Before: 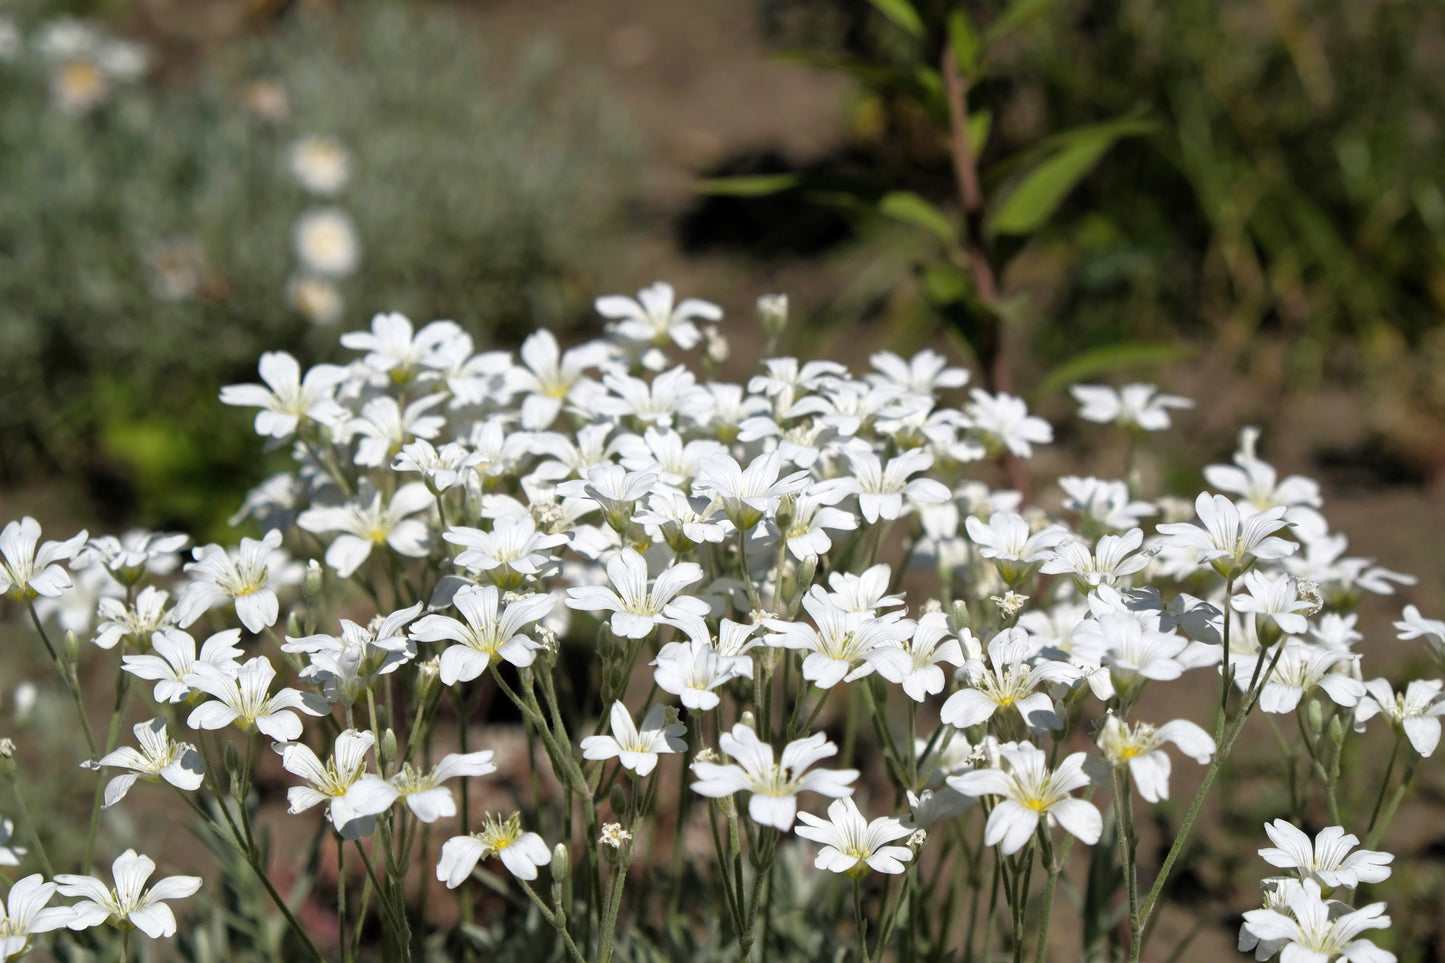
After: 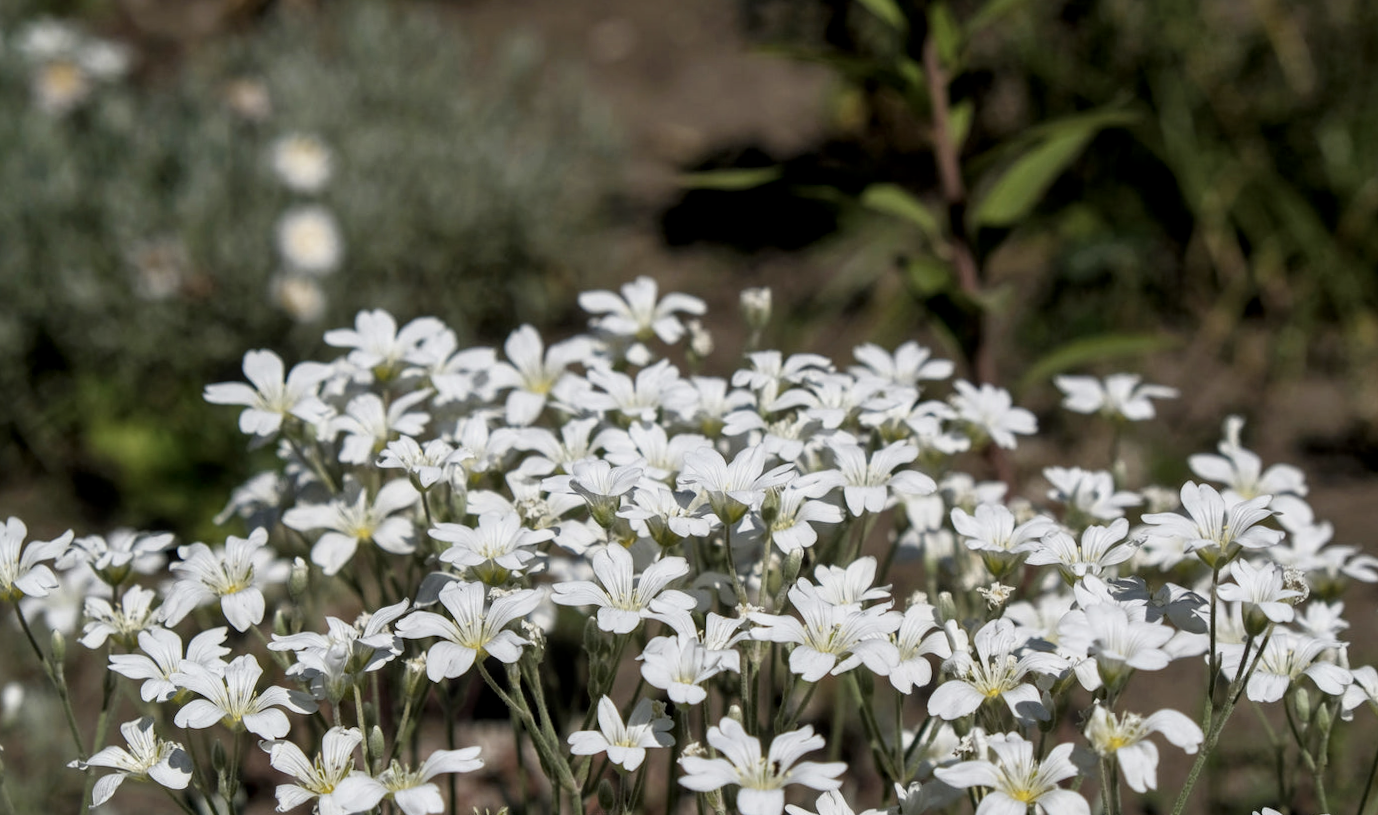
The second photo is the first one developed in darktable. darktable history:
crop and rotate: angle 0.532°, left 0.428%, right 2.852%, bottom 14.148%
exposure: exposure -0.407 EV, compensate highlight preservation false
local contrast: detail 130%
contrast brightness saturation: contrast 0.115, saturation -0.16
